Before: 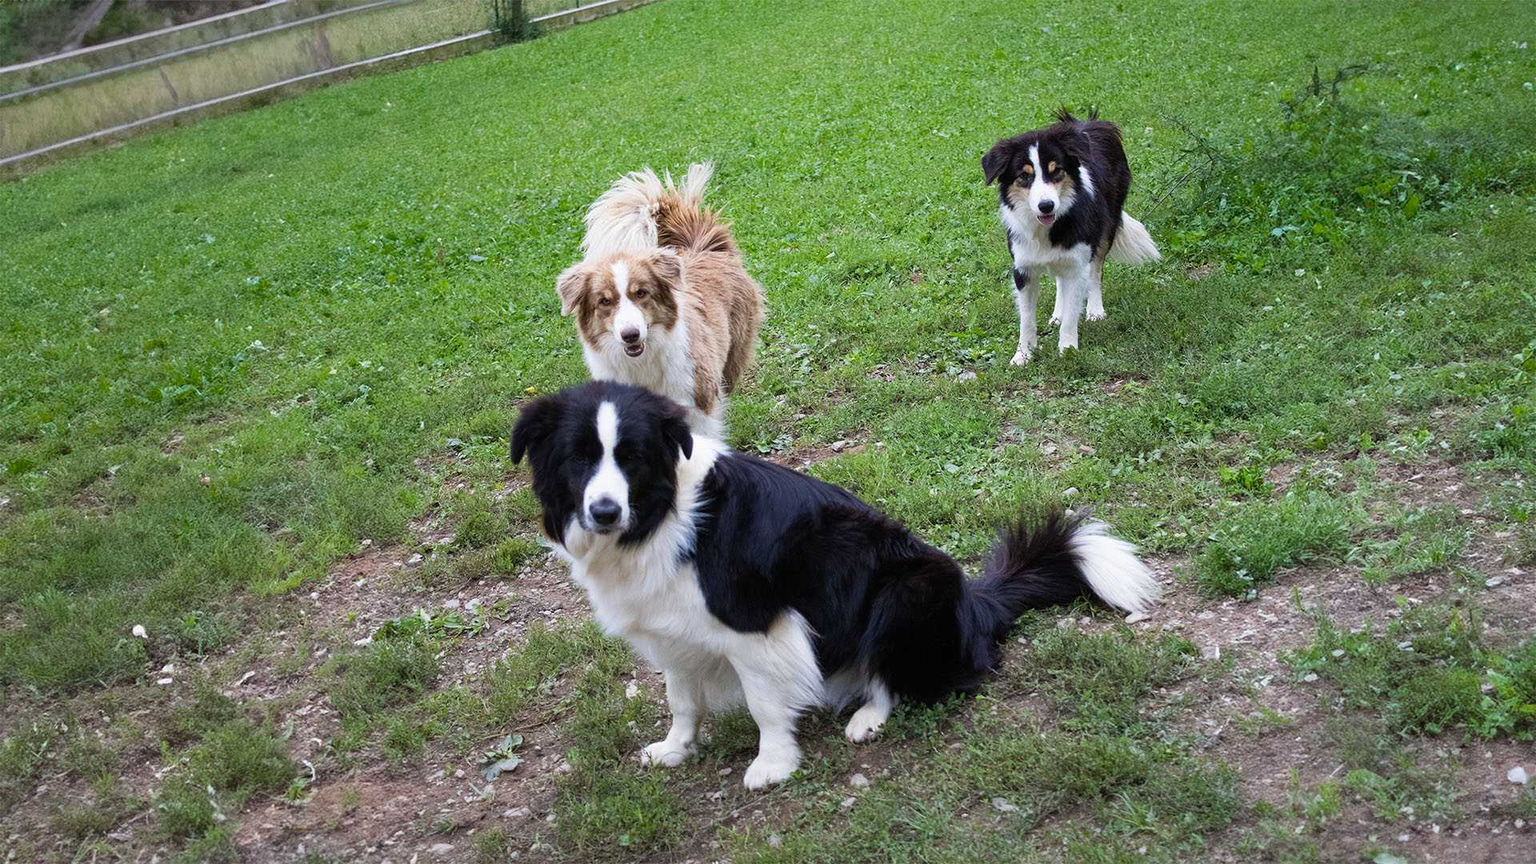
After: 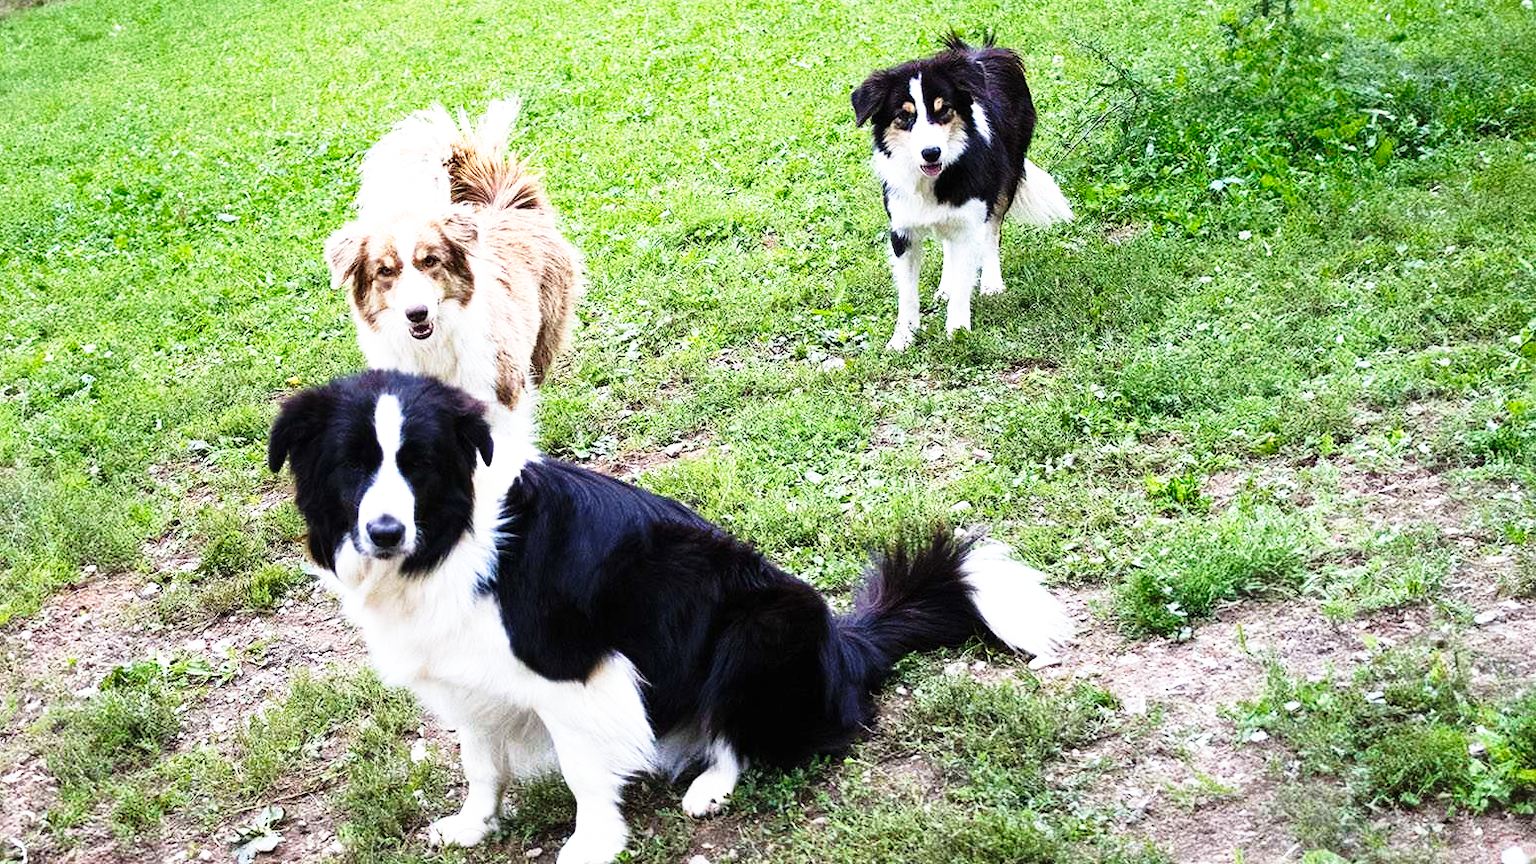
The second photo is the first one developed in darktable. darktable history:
base curve: curves: ch0 [(0, 0) (0.026, 0.03) (0.109, 0.232) (0.351, 0.748) (0.669, 0.968) (1, 1)], preserve colors none
tone equalizer: -8 EV -0.417 EV, -7 EV -0.389 EV, -6 EV -0.333 EV, -5 EV -0.222 EV, -3 EV 0.222 EV, -2 EV 0.333 EV, -1 EV 0.389 EV, +0 EV 0.417 EV, edges refinement/feathering 500, mask exposure compensation -1.57 EV, preserve details no
crop: left 19.159%, top 9.58%, bottom 9.58%
